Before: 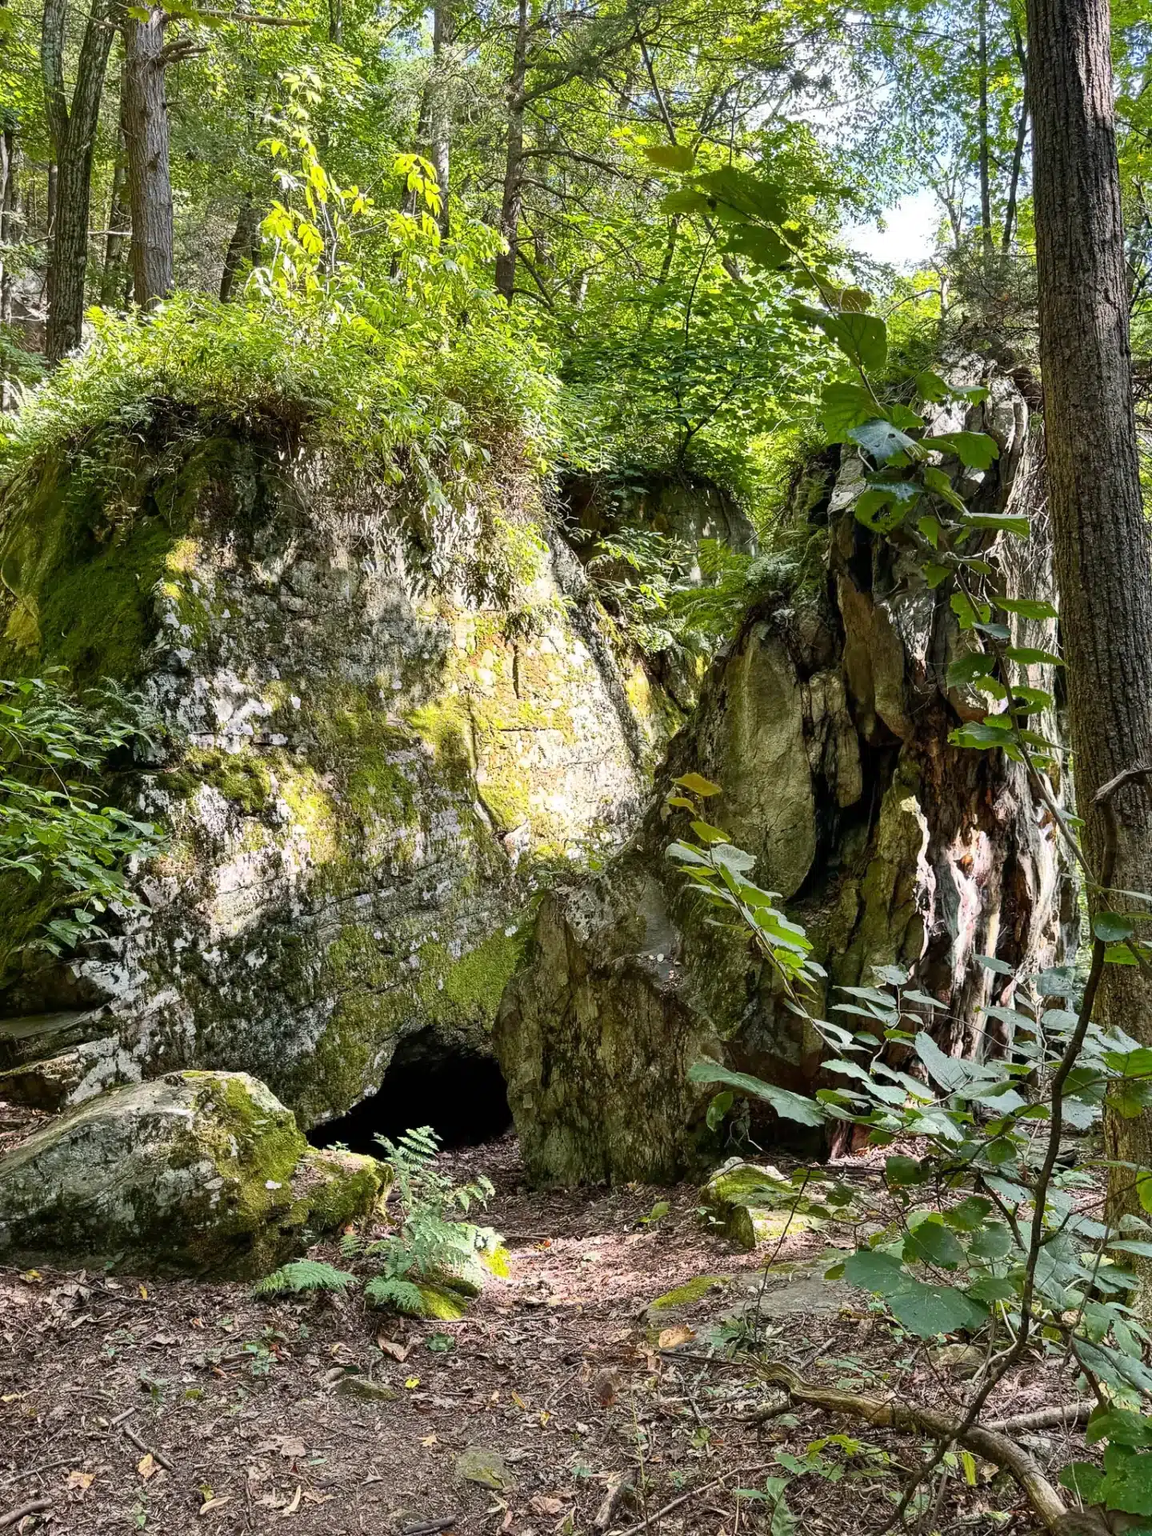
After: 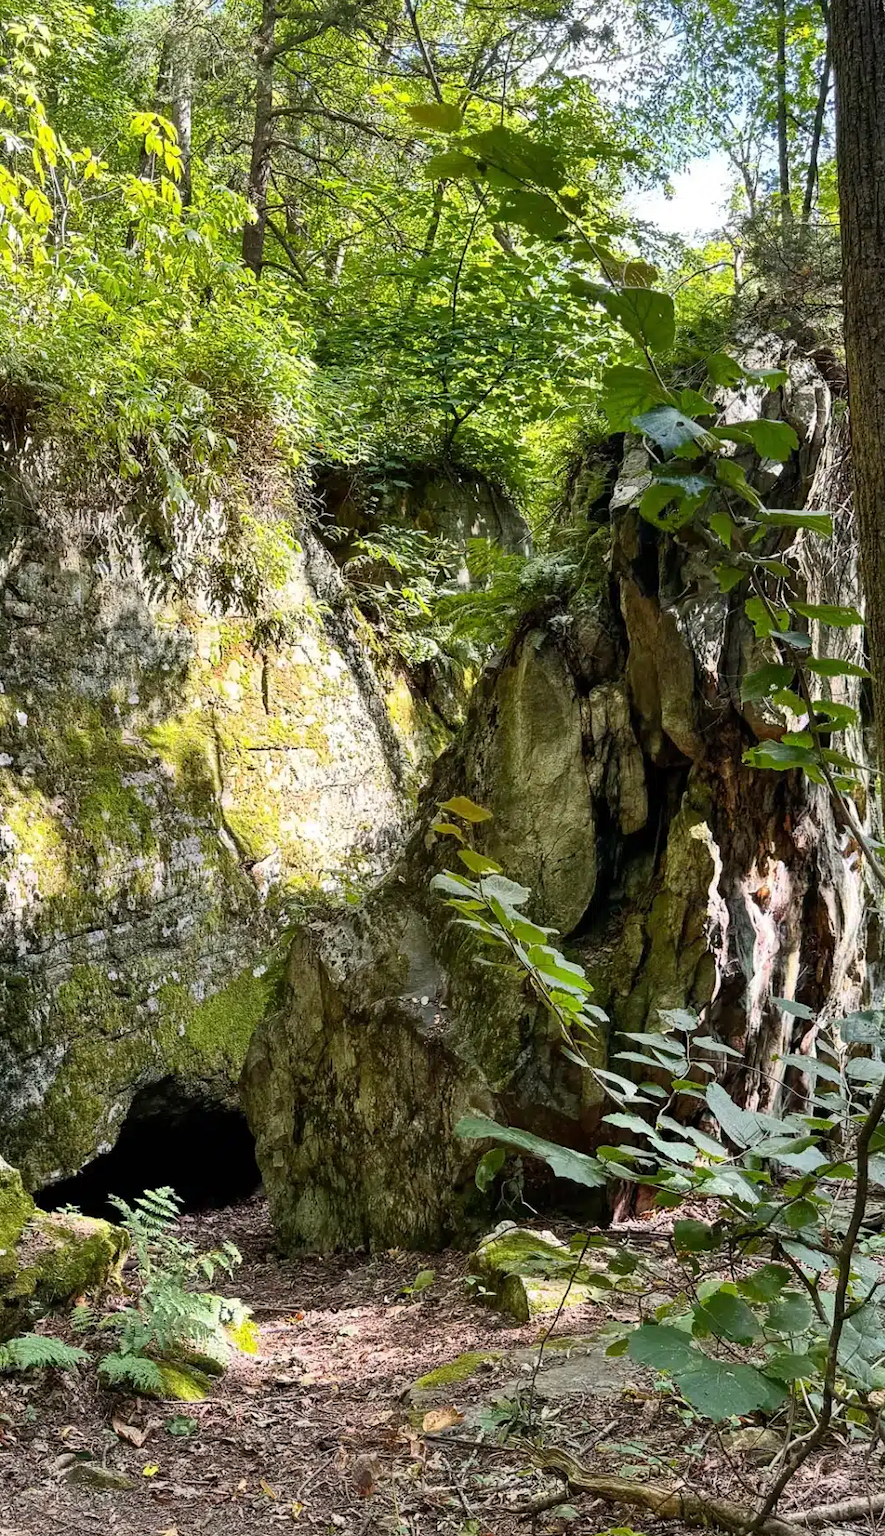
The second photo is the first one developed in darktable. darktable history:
crop and rotate: left 24.016%, top 3.42%, right 6.367%, bottom 6.036%
